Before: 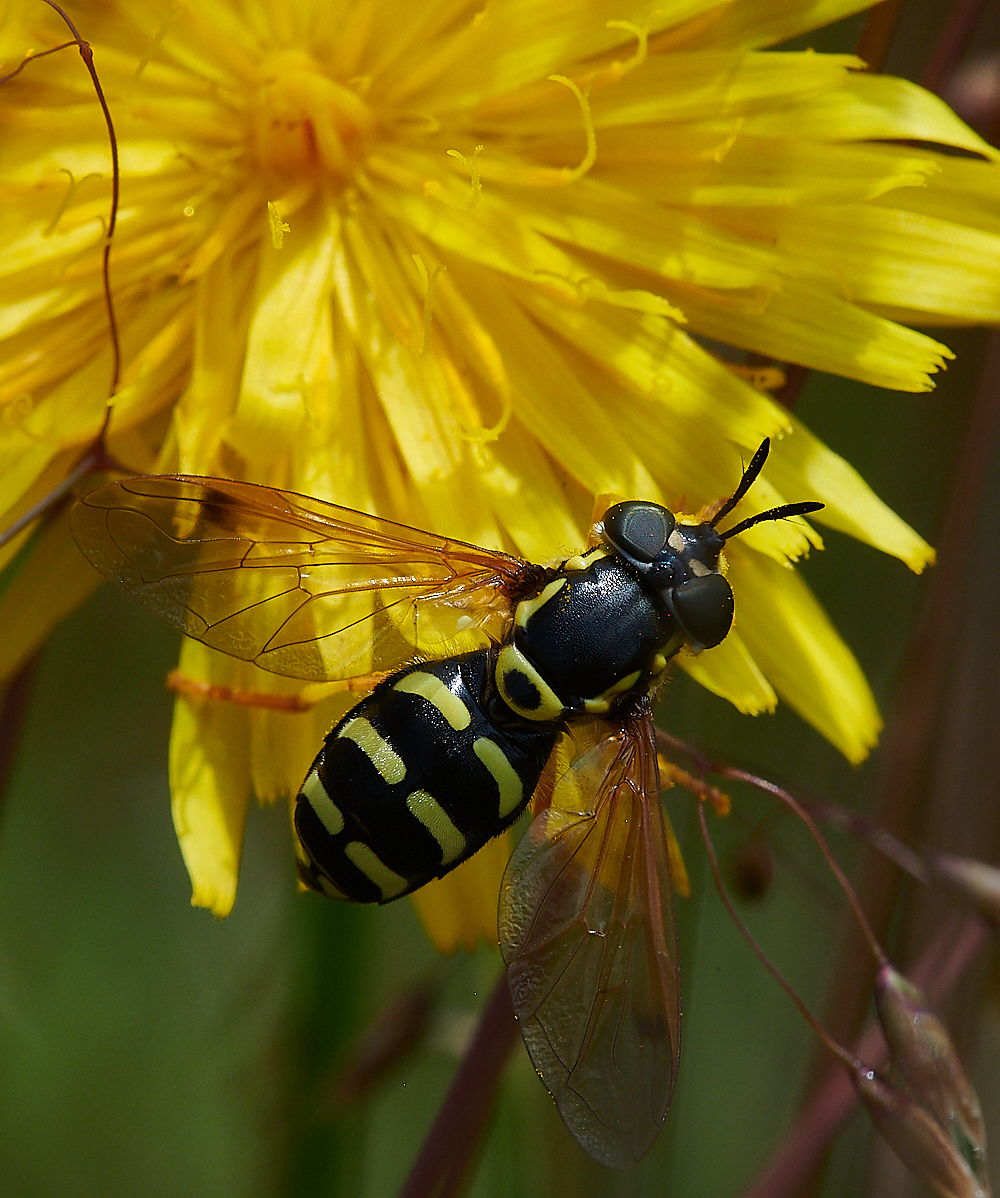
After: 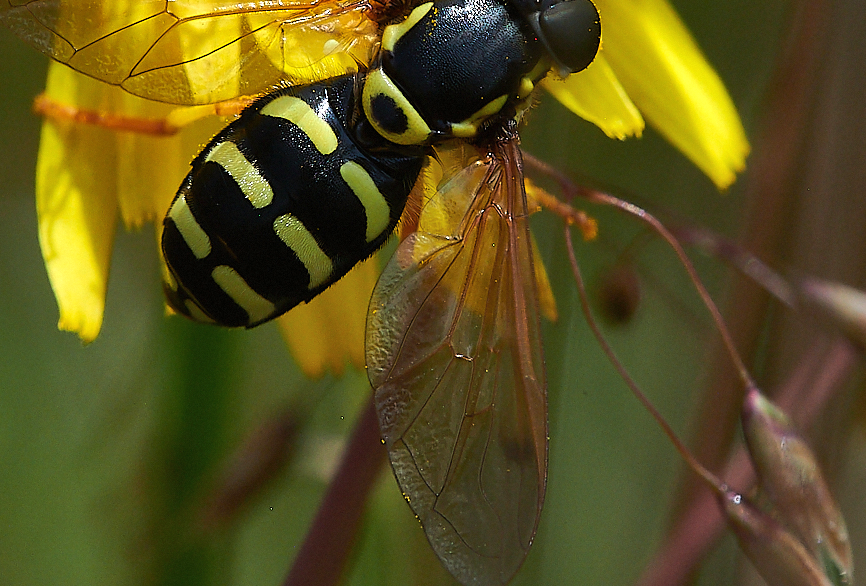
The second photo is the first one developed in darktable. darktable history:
crop and rotate: left 13.306%, top 48.129%, bottom 2.928%
shadows and highlights: shadows 32, highlights -32, soften with gaussian
exposure: black level correction 0, exposure 0.5 EV, compensate exposure bias true, compensate highlight preservation false
